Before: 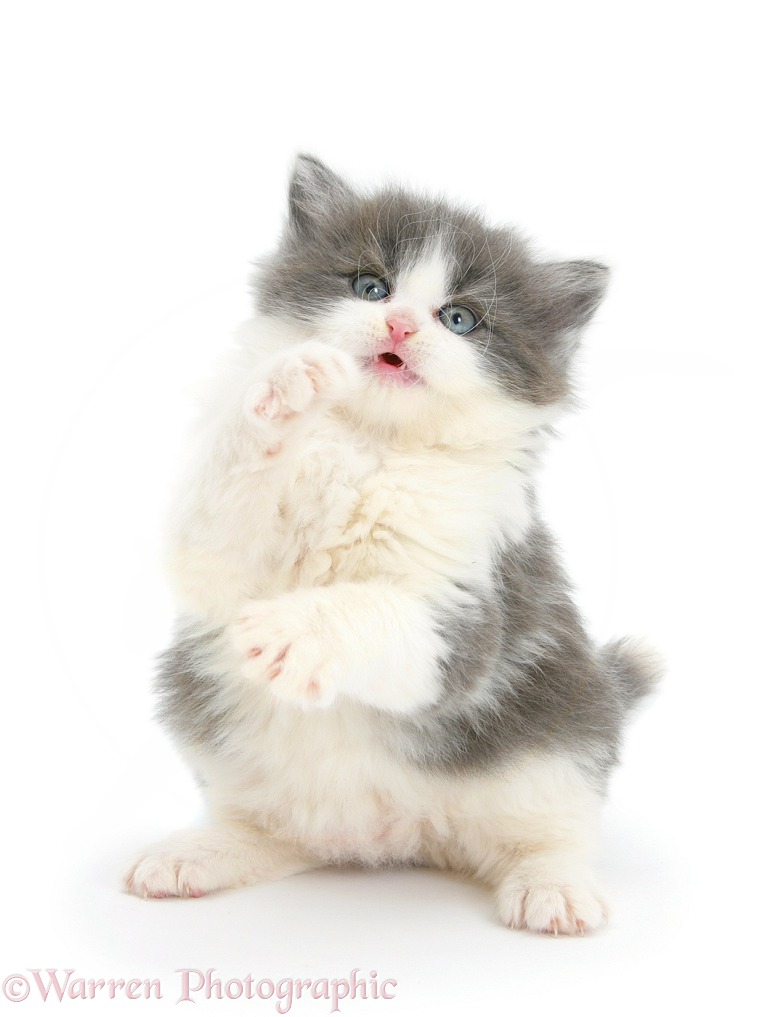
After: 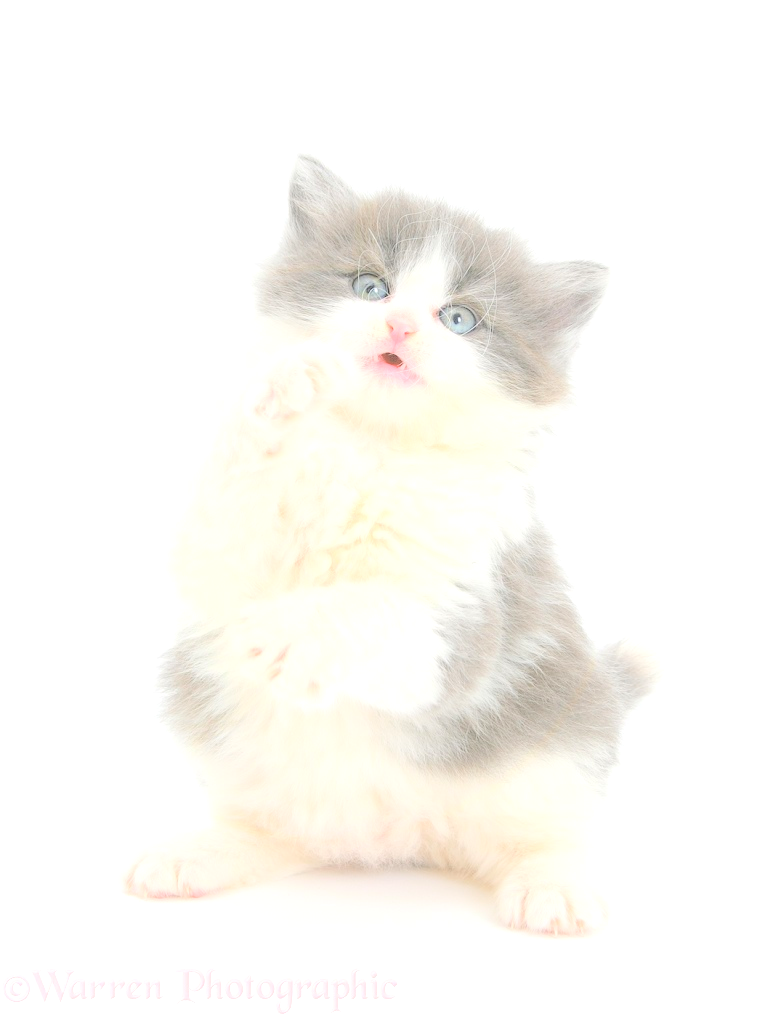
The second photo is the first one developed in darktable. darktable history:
tone equalizer: -8 EV -0.448 EV, -7 EV -0.403 EV, -6 EV -0.299 EV, -5 EV -0.226 EV, -3 EV 0.215 EV, -2 EV 0.312 EV, -1 EV 0.369 EV, +0 EV 0.403 EV, mask exposure compensation -0.498 EV
contrast brightness saturation: brightness 0.98
